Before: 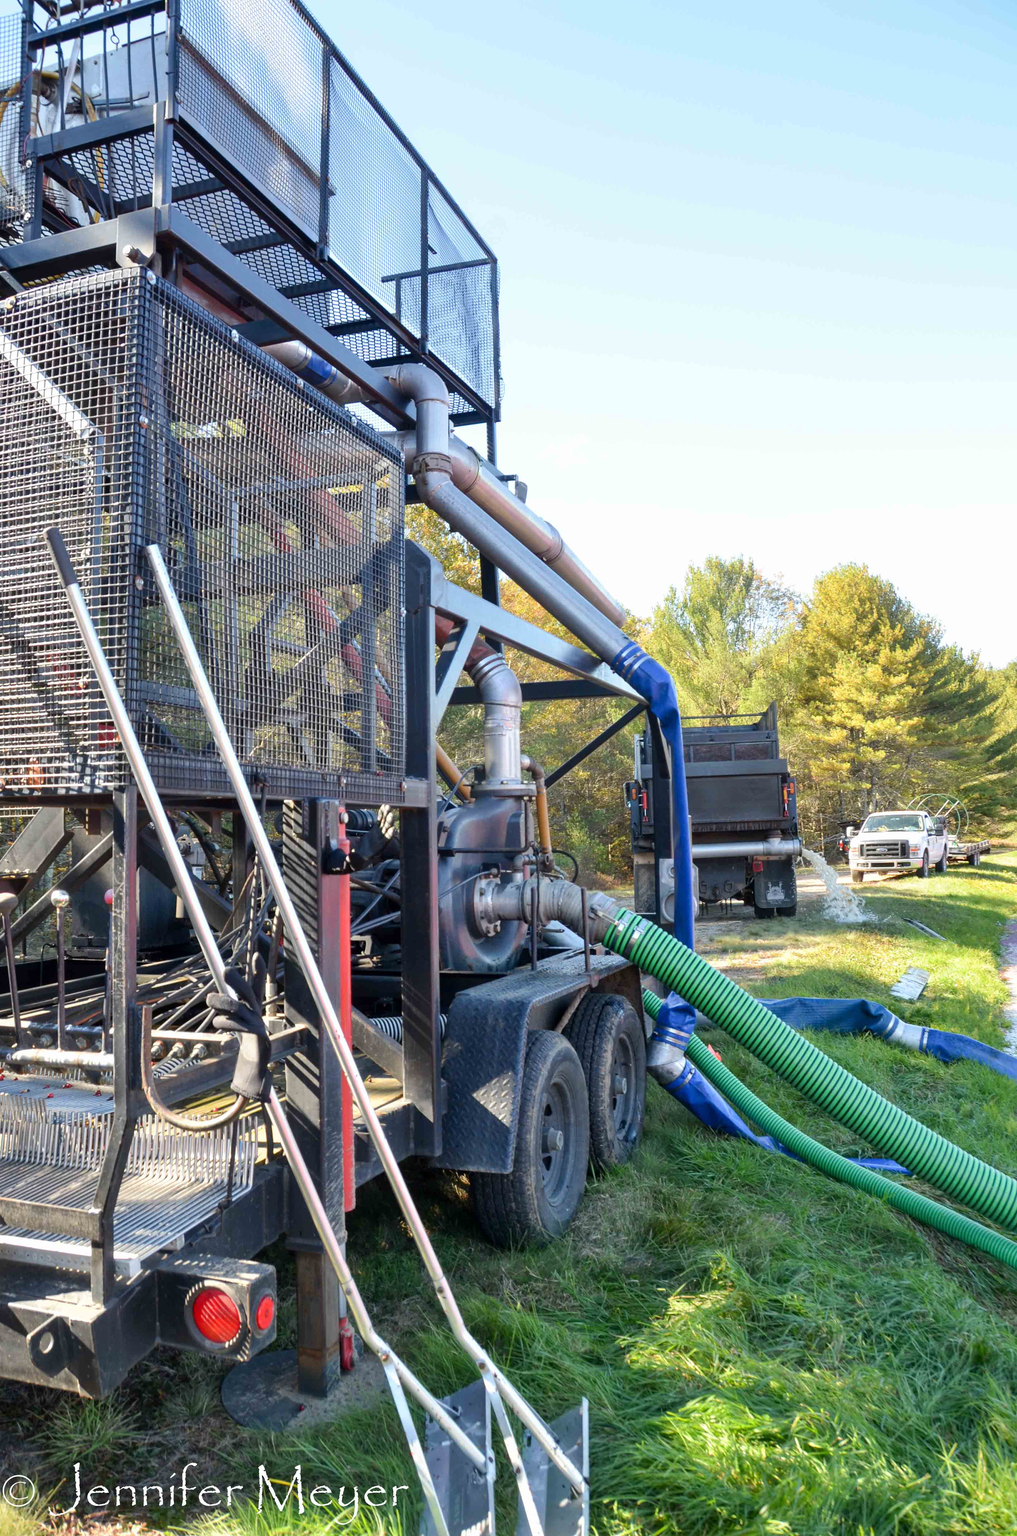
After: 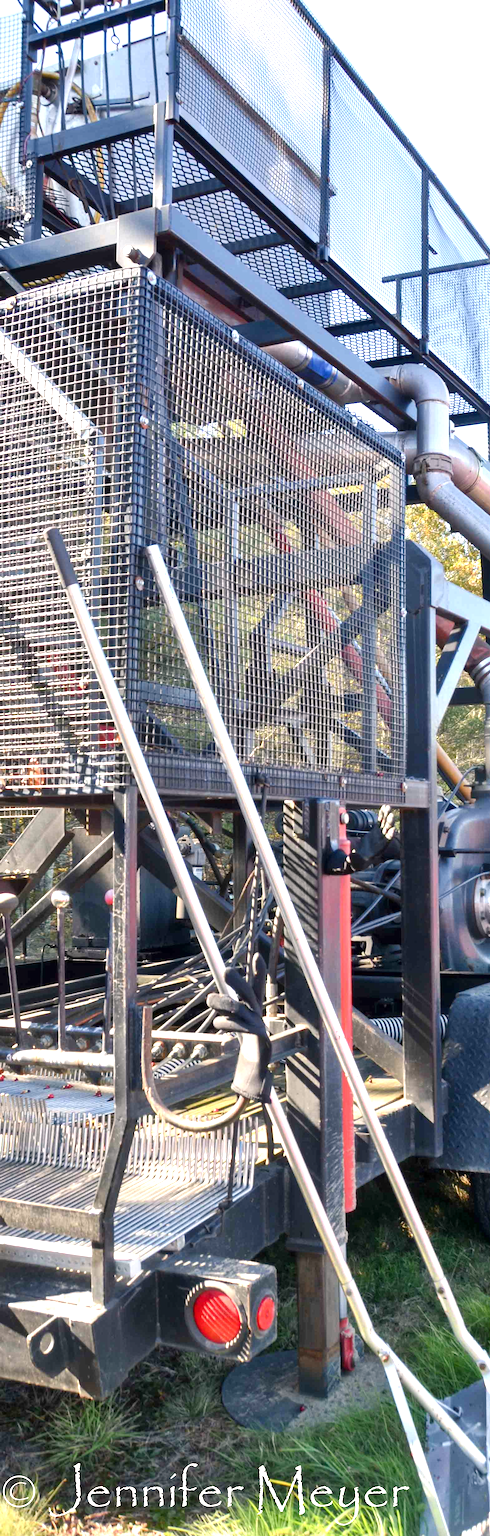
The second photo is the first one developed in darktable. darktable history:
crop and rotate: left 0.028%, top 0%, right 51.765%
color balance rgb: highlights gain › chroma 1.429%, highlights gain › hue 51.96°, linear chroma grading › global chroma 0.741%, perceptual saturation grading › global saturation -2.495%, perceptual saturation grading › highlights -7.455%, perceptual saturation grading › mid-tones 8.455%, perceptual saturation grading › shadows 4.922%
tone equalizer: on, module defaults
exposure: exposure 0.603 EV, compensate highlight preservation false
